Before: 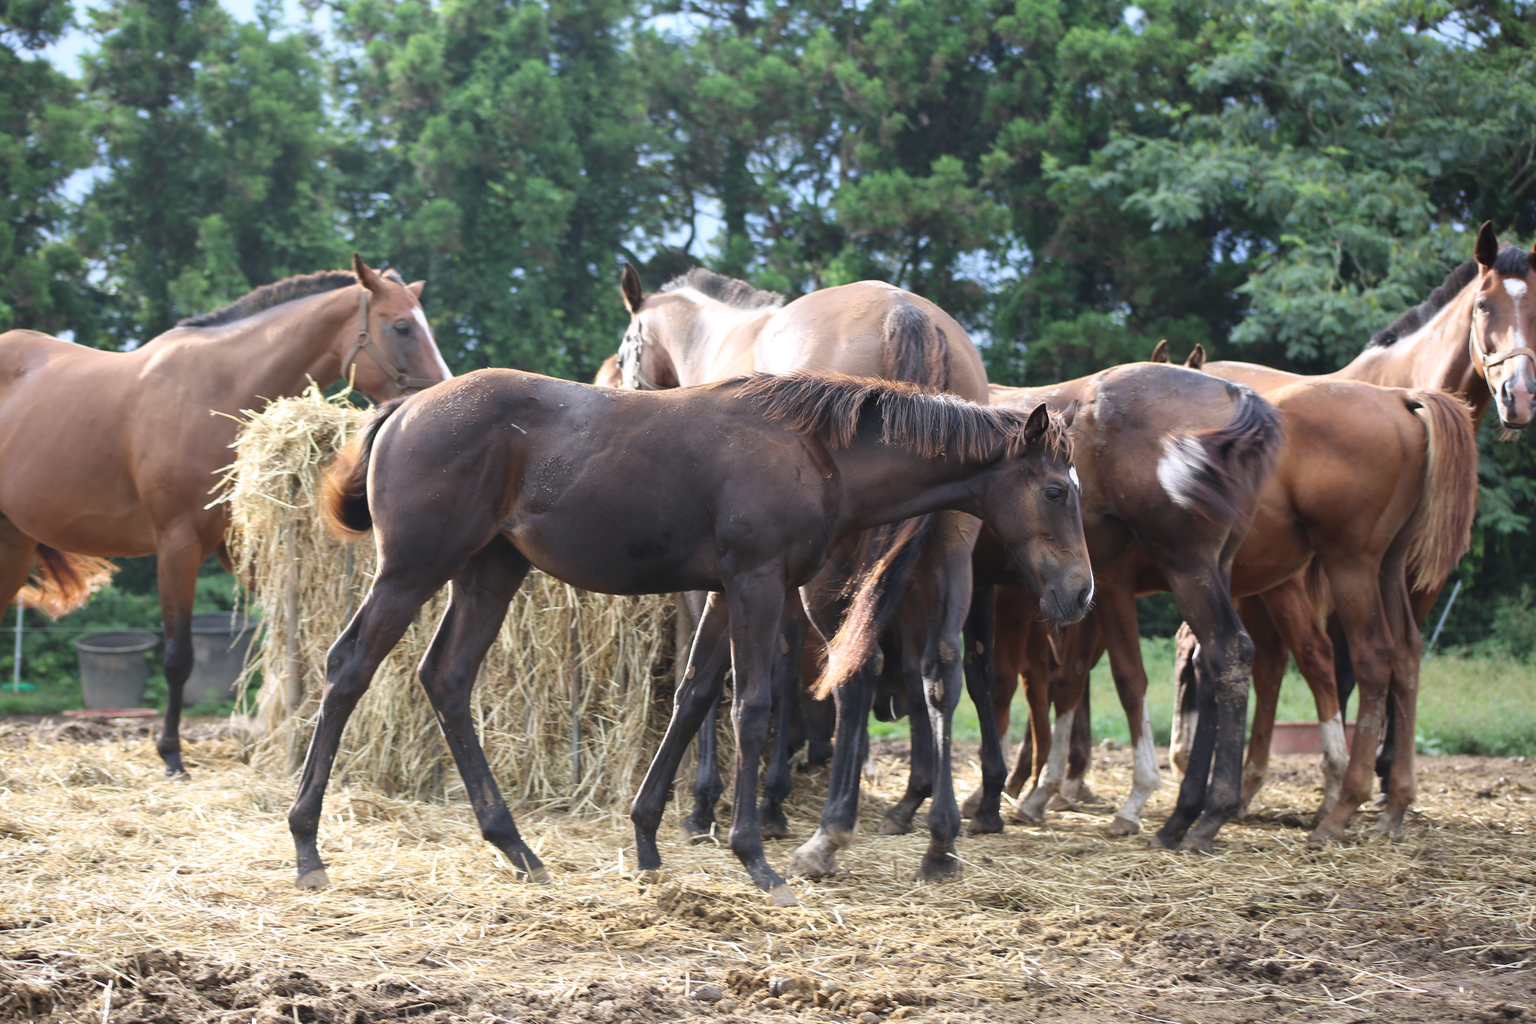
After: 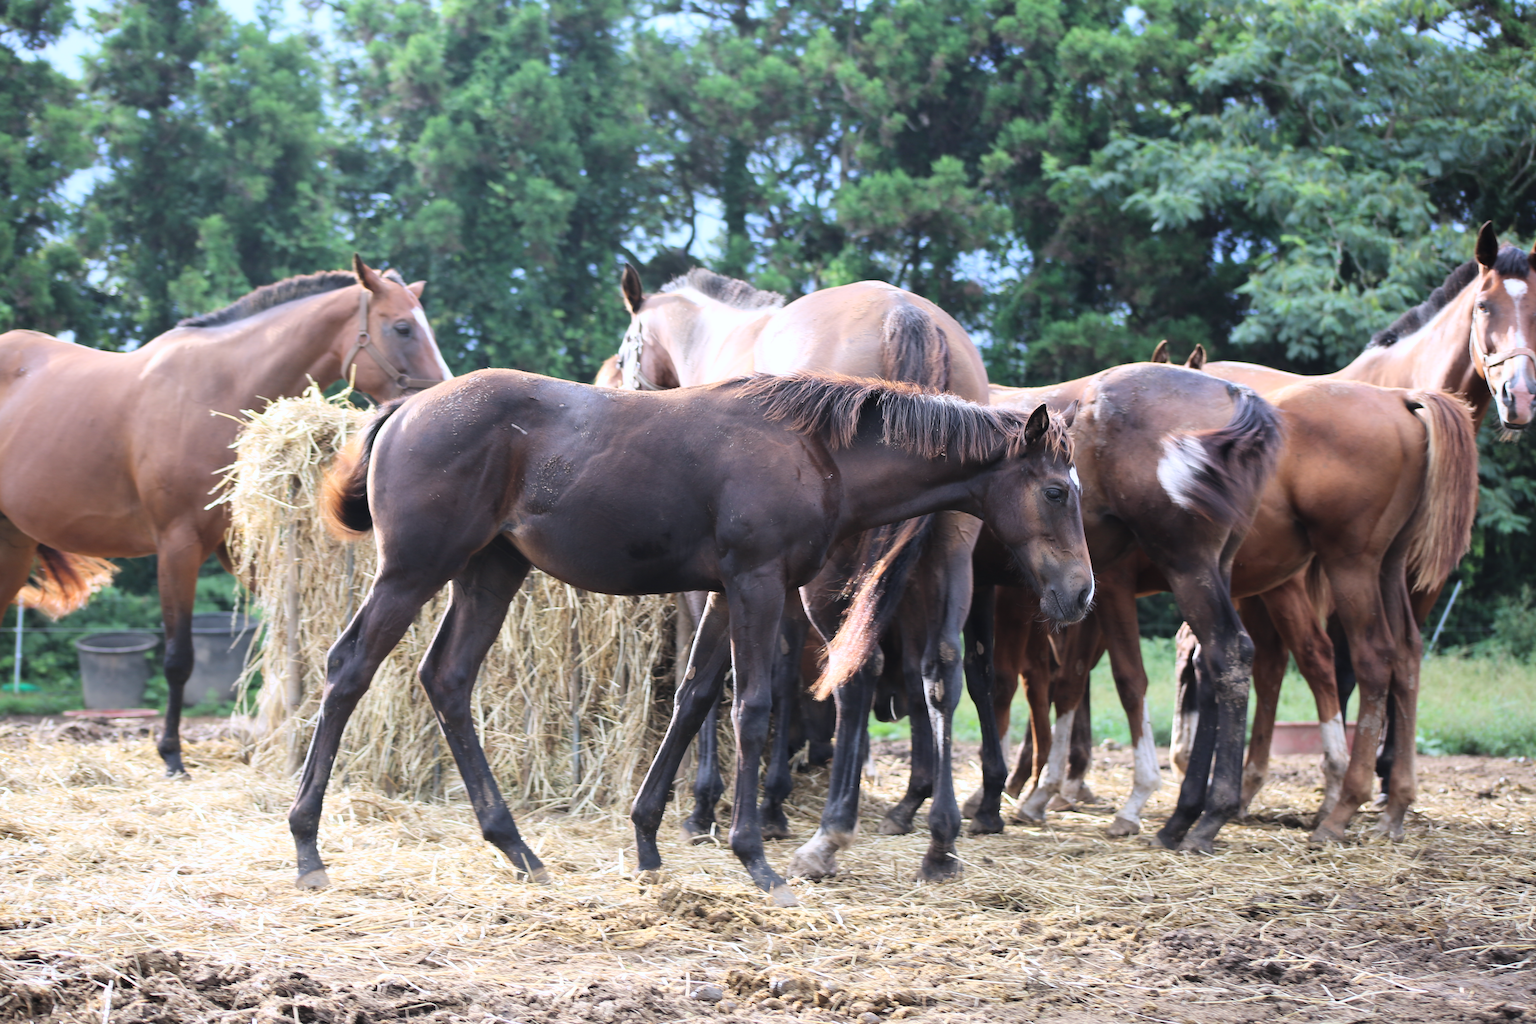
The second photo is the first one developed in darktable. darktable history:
tone curve: curves: ch0 [(0, 0) (0.004, 0.001) (0.133, 0.112) (0.325, 0.362) (0.832, 0.893) (1, 1)], color space Lab, linked channels, preserve colors none
color calibration: illuminant as shot in camera, x 0.358, y 0.373, temperature 4628.91 K
